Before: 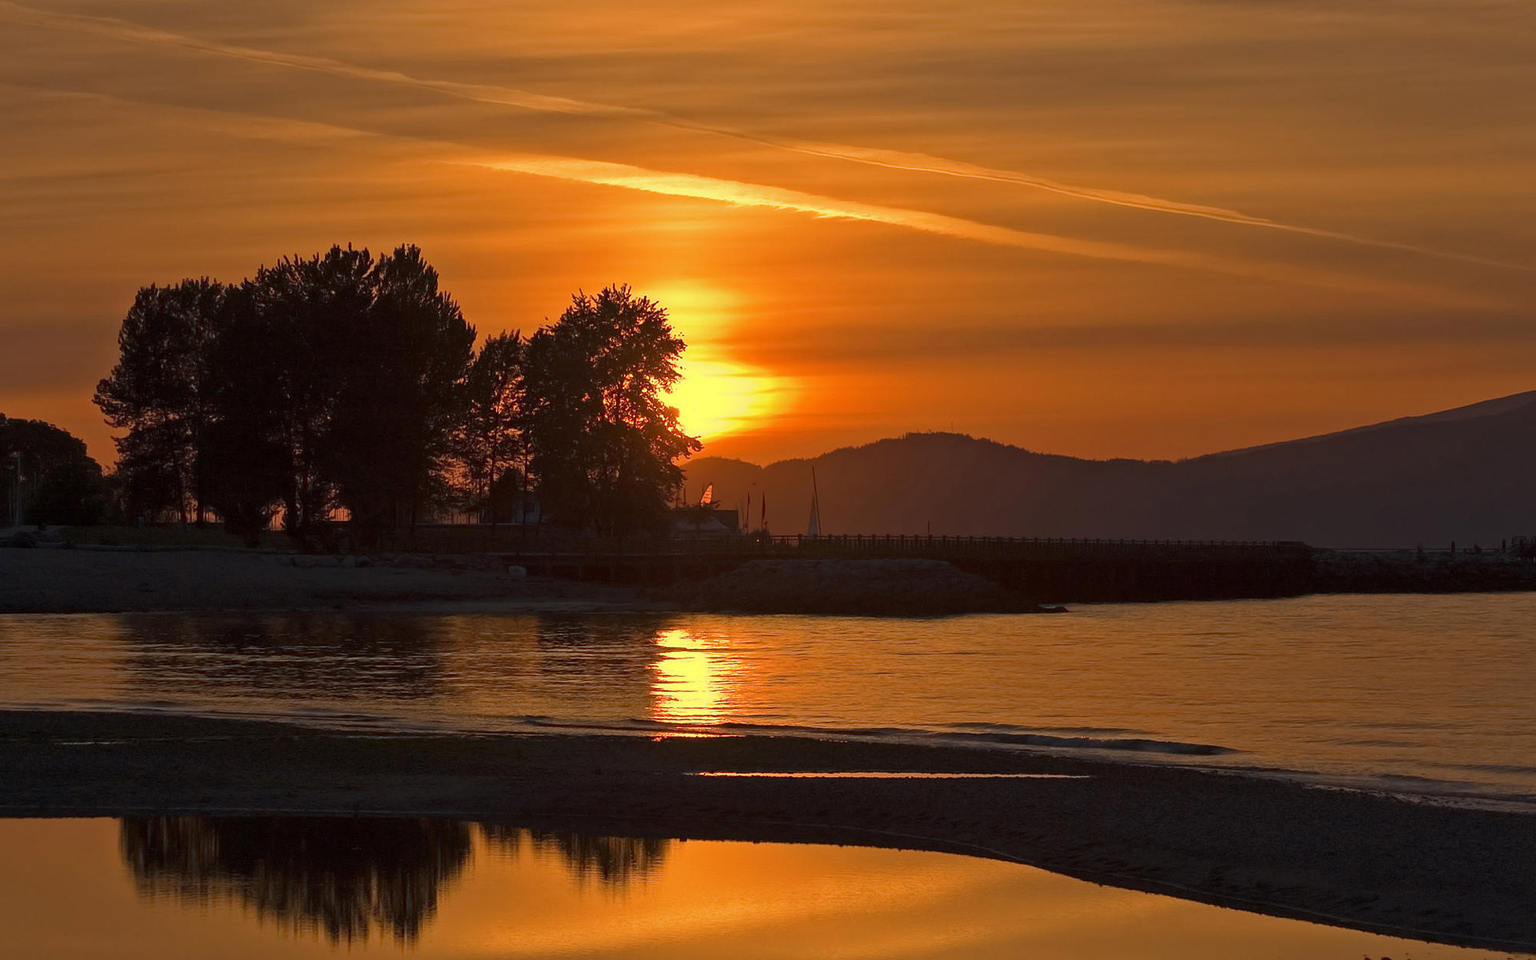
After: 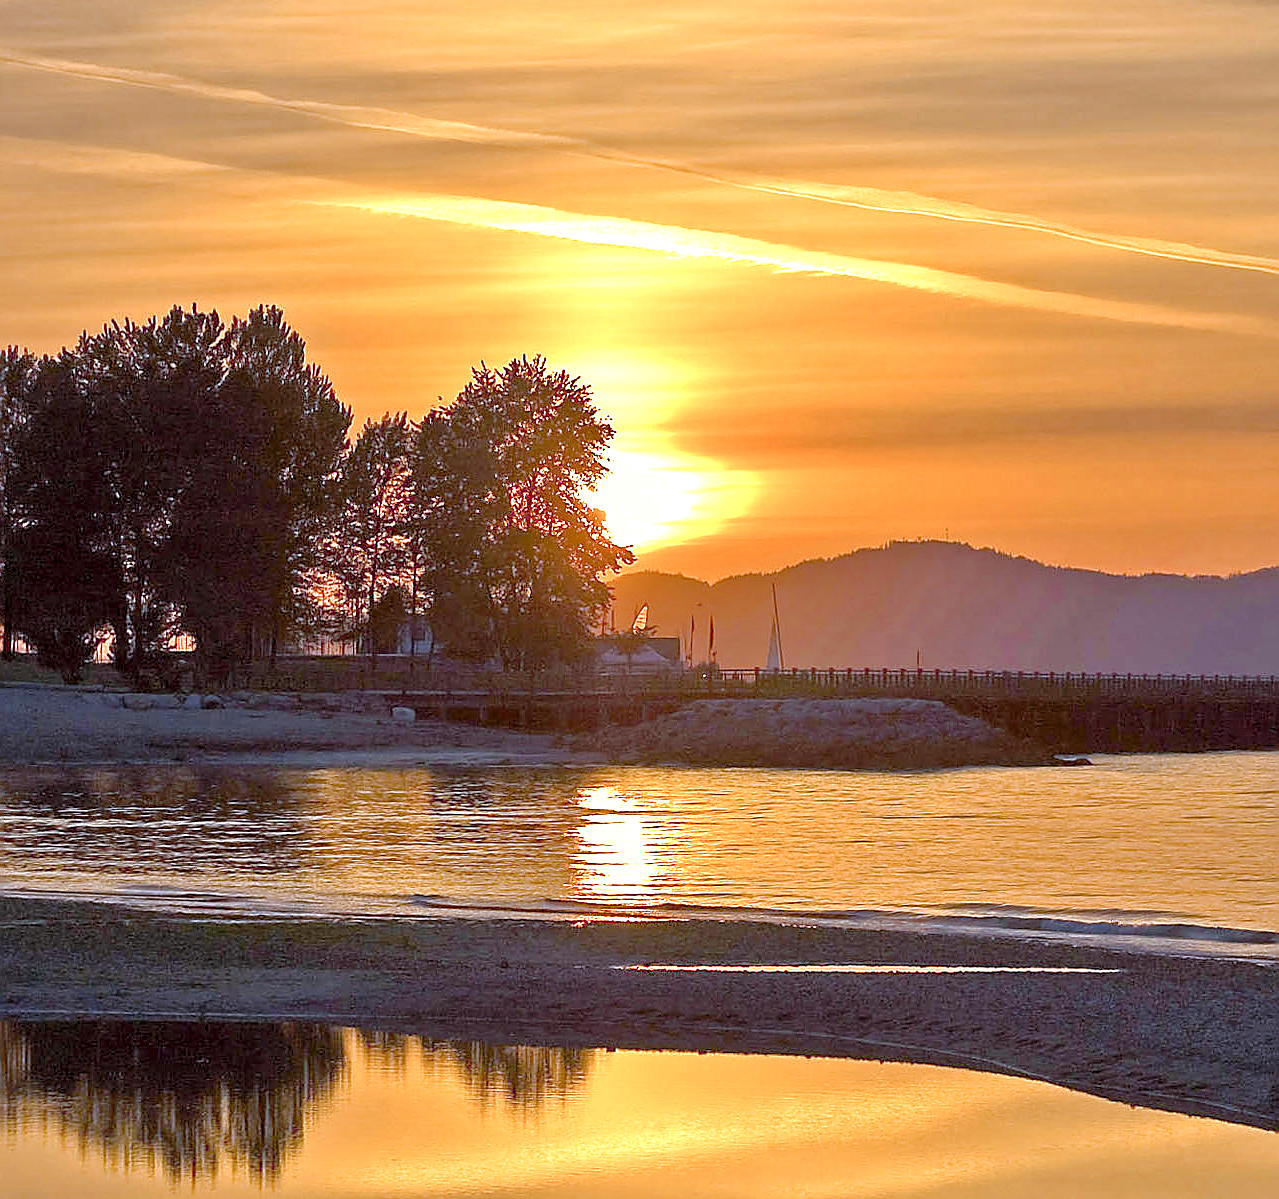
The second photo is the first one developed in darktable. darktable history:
contrast brightness saturation: saturation -0.17
white balance: red 0.871, blue 1.249
exposure: black level correction 0, exposure 1.45 EV, compensate exposure bias true, compensate highlight preservation false
local contrast: highlights 100%, shadows 100%, detail 120%, midtone range 0.2
sharpen: radius 1.4, amount 1.25, threshold 0.7
crop and rotate: left 12.673%, right 20.66%
color balance rgb: perceptual saturation grading › global saturation 20%, perceptual saturation grading › highlights -25%, perceptual saturation grading › shadows 50%
tone equalizer: -7 EV 0.15 EV, -6 EV 0.6 EV, -5 EV 1.15 EV, -4 EV 1.33 EV, -3 EV 1.15 EV, -2 EV 0.6 EV, -1 EV 0.15 EV, mask exposure compensation -0.5 EV
